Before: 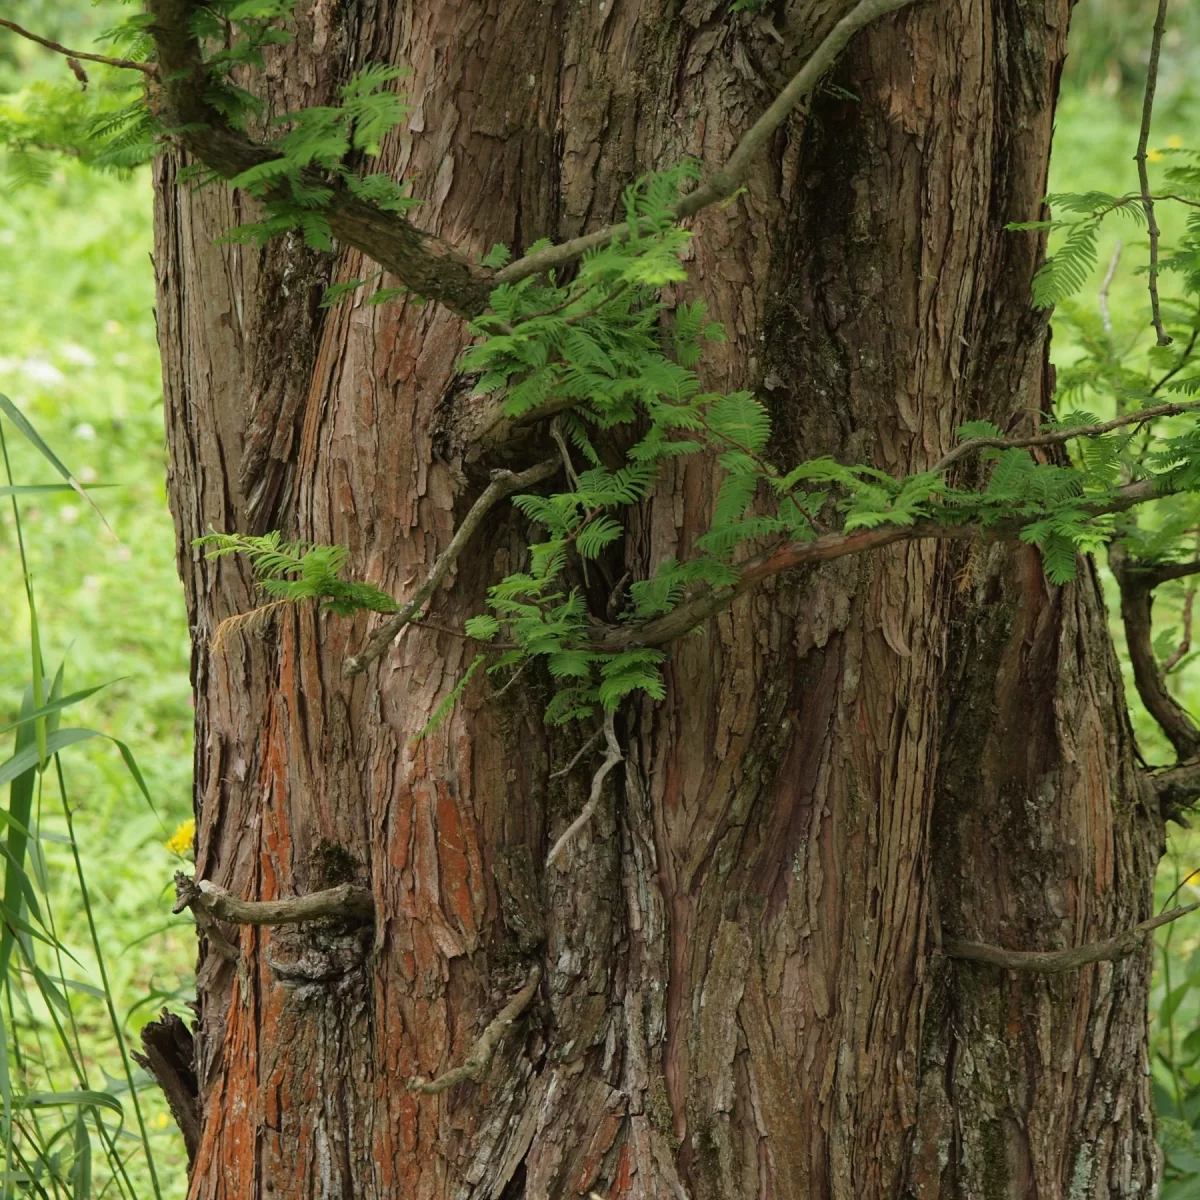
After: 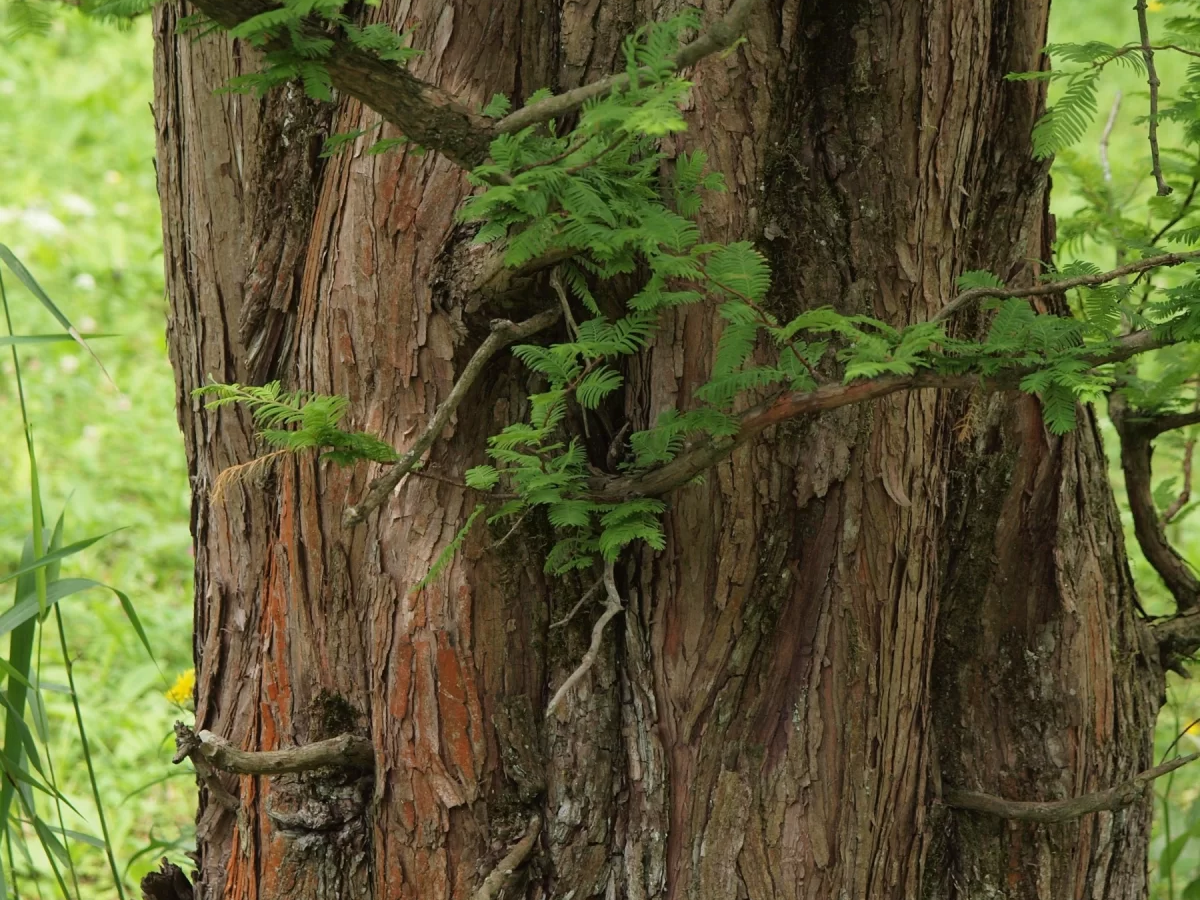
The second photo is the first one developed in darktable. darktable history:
crop and rotate: top 12.5%, bottom 12.5%
levels: levels [0, 0.499, 1]
split-toning: shadows › saturation 0.61, highlights › saturation 0.58, balance -28.74, compress 87.36%
